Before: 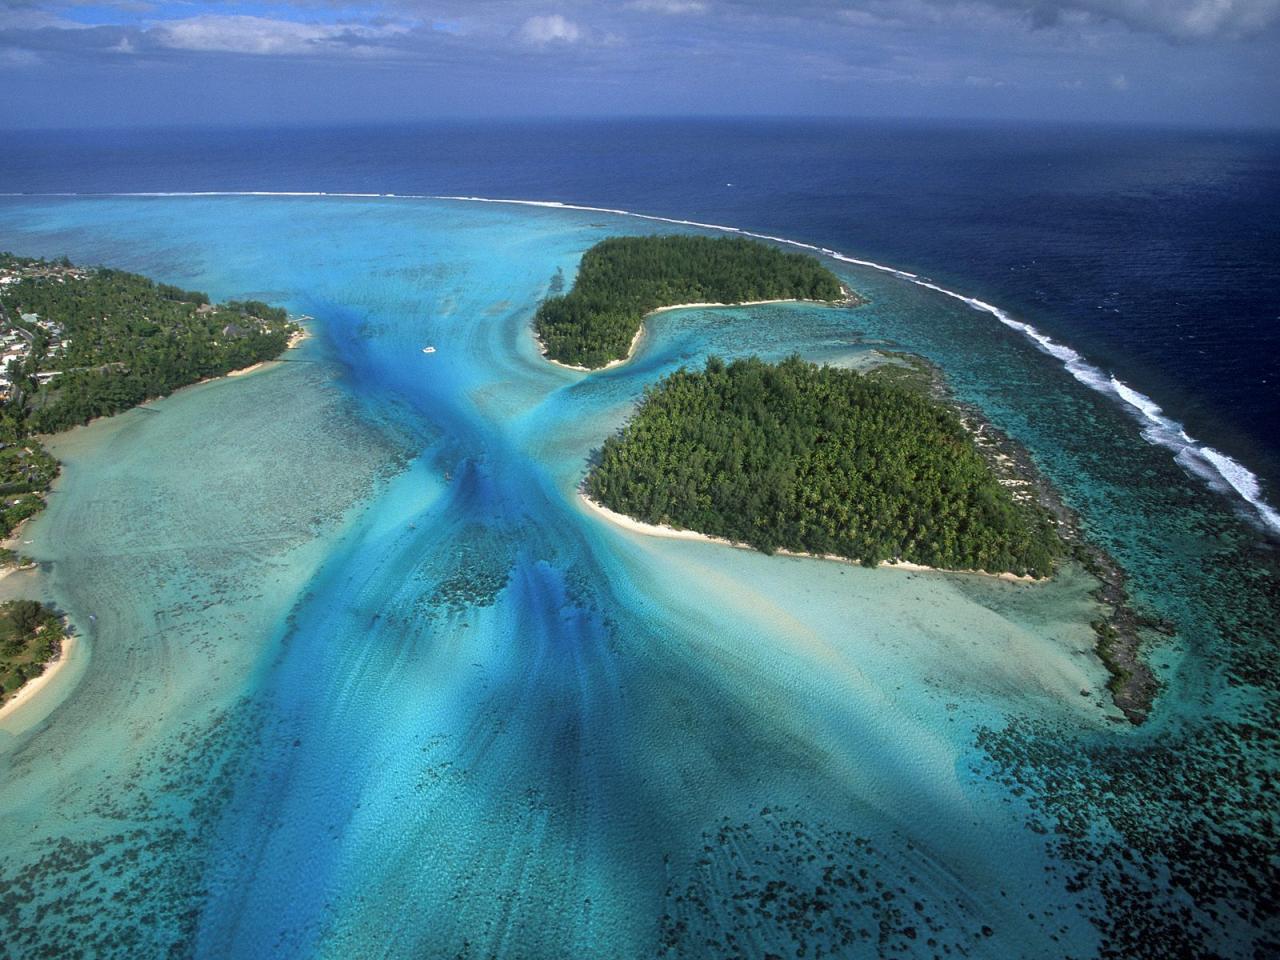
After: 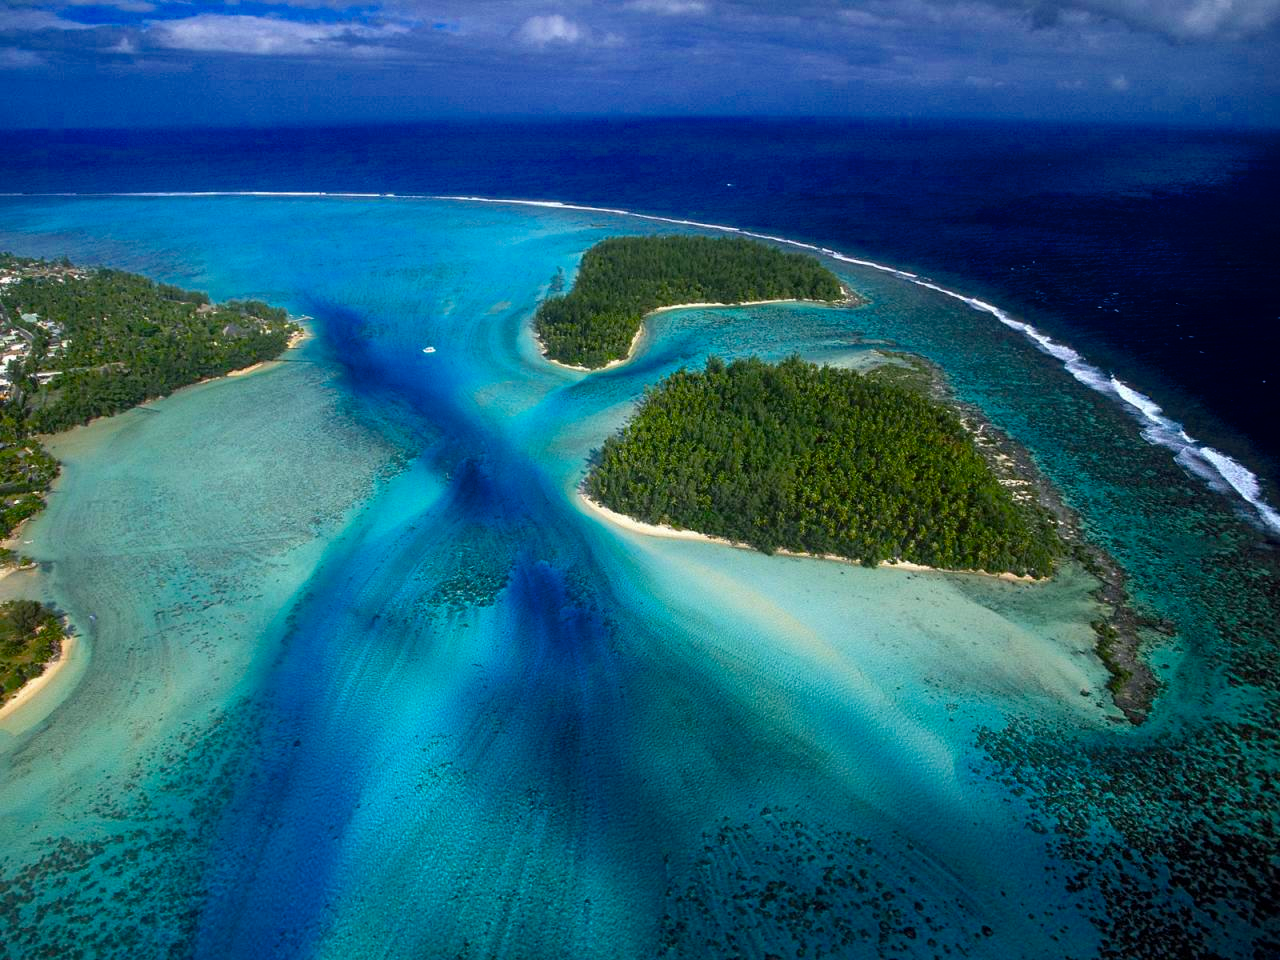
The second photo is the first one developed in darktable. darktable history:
color balance rgb: perceptual saturation grading › global saturation 29.903%, global vibrance 16.271%, saturation formula JzAzBz (2021)
